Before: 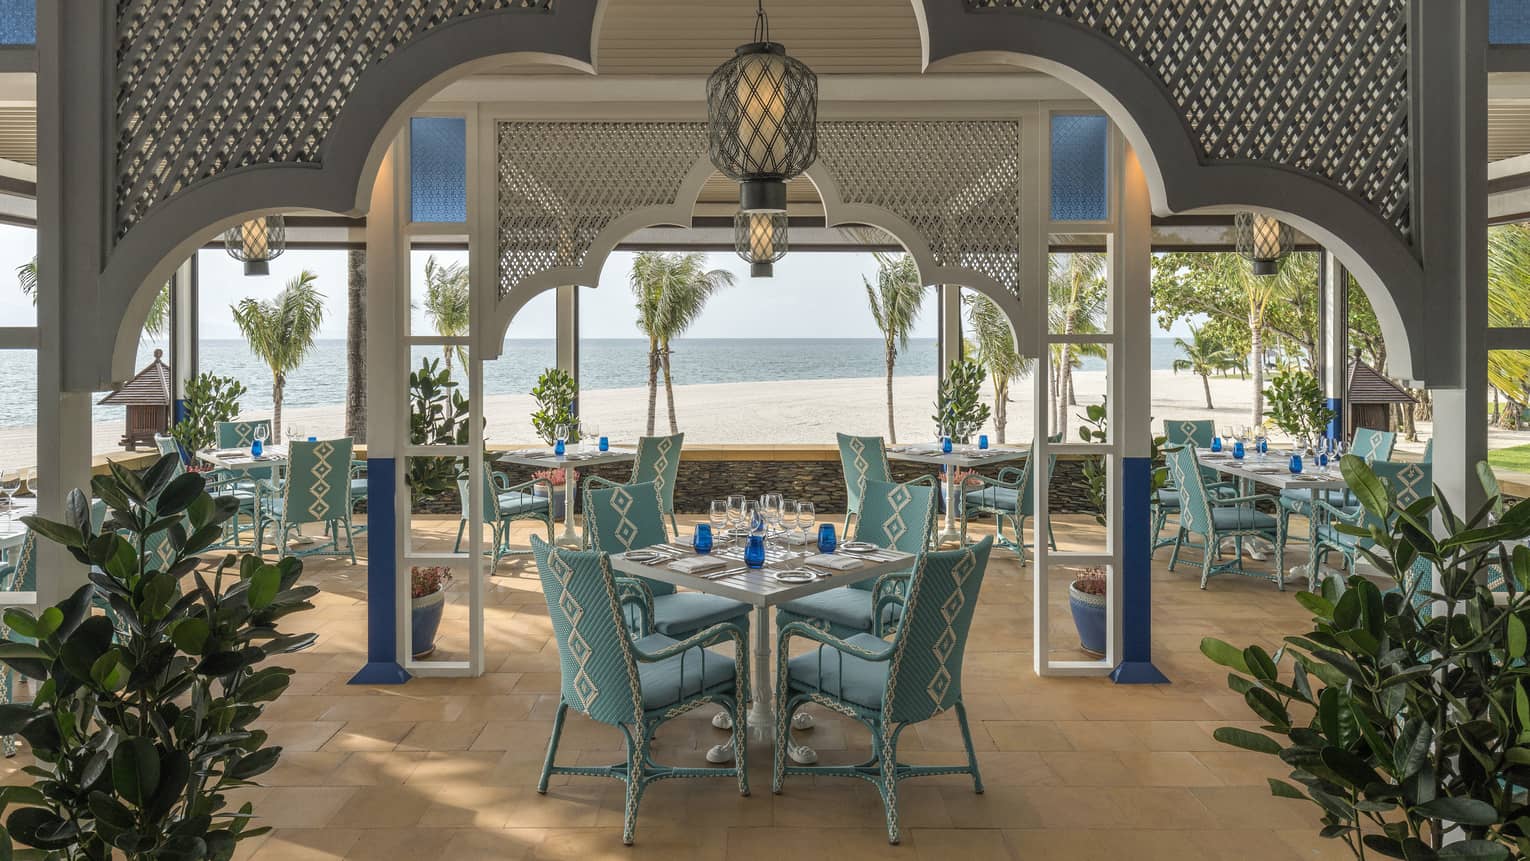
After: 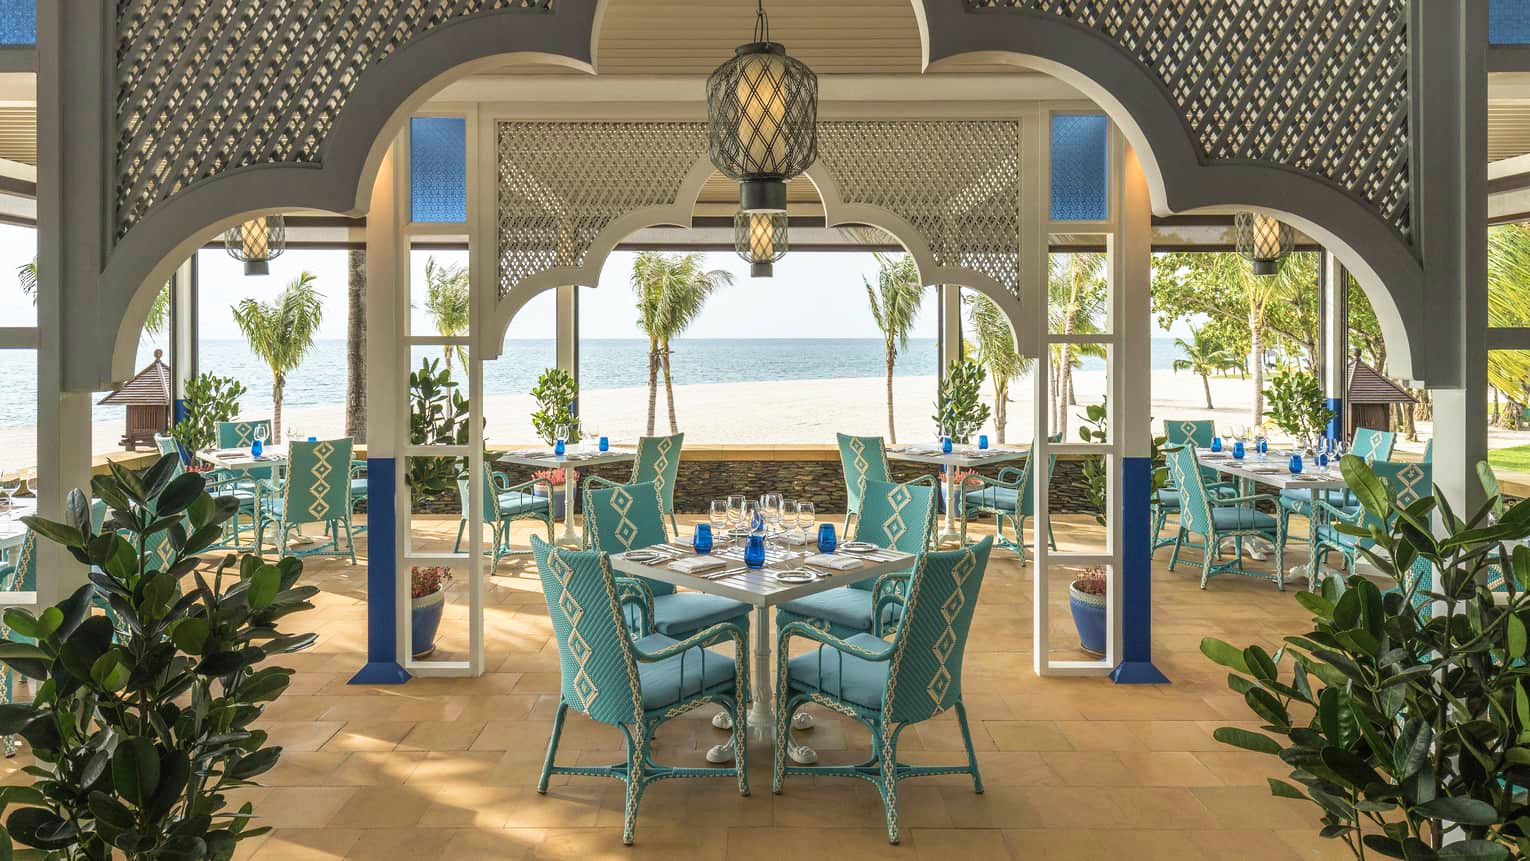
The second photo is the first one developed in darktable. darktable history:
velvia: strength 39.33%
base curve: curves: ch0 [(0, 0) (0.688, 0.865) (1, 1)], preserve colors none
